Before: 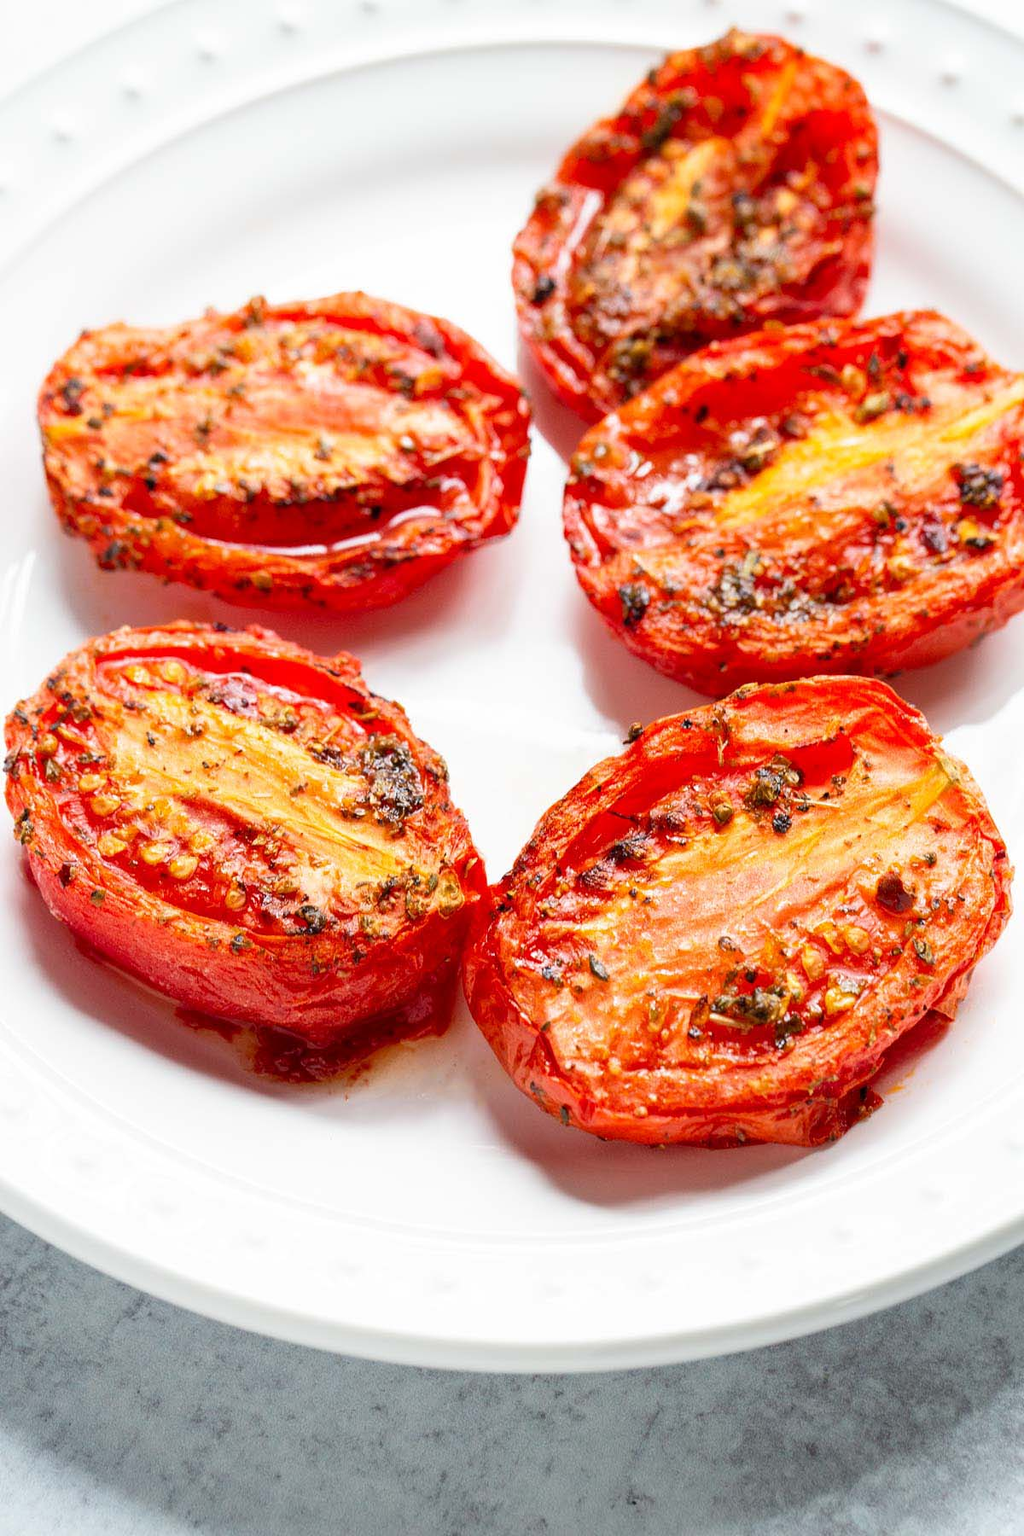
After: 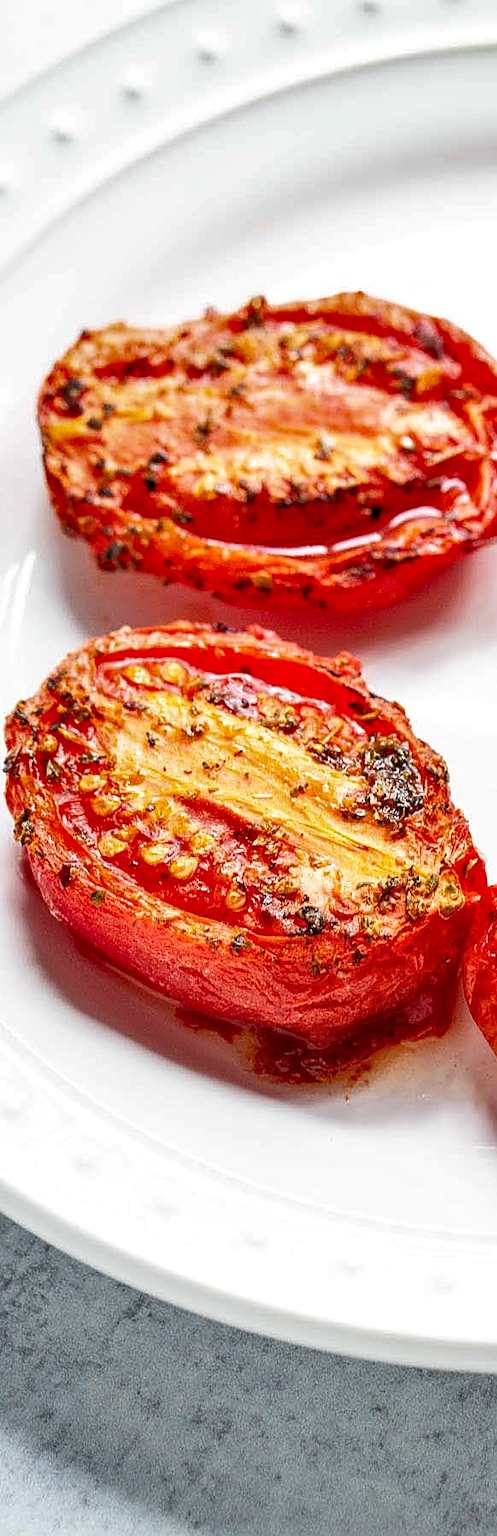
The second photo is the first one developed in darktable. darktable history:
shadows and highlights: shadows 58.5, soften with gaussian
crop and rotate: left 0.02%, top 0%, right 51.383%
local contrast: on, module defaults
sharpen: on, module defaults
color correction: highlights b* -0.044
